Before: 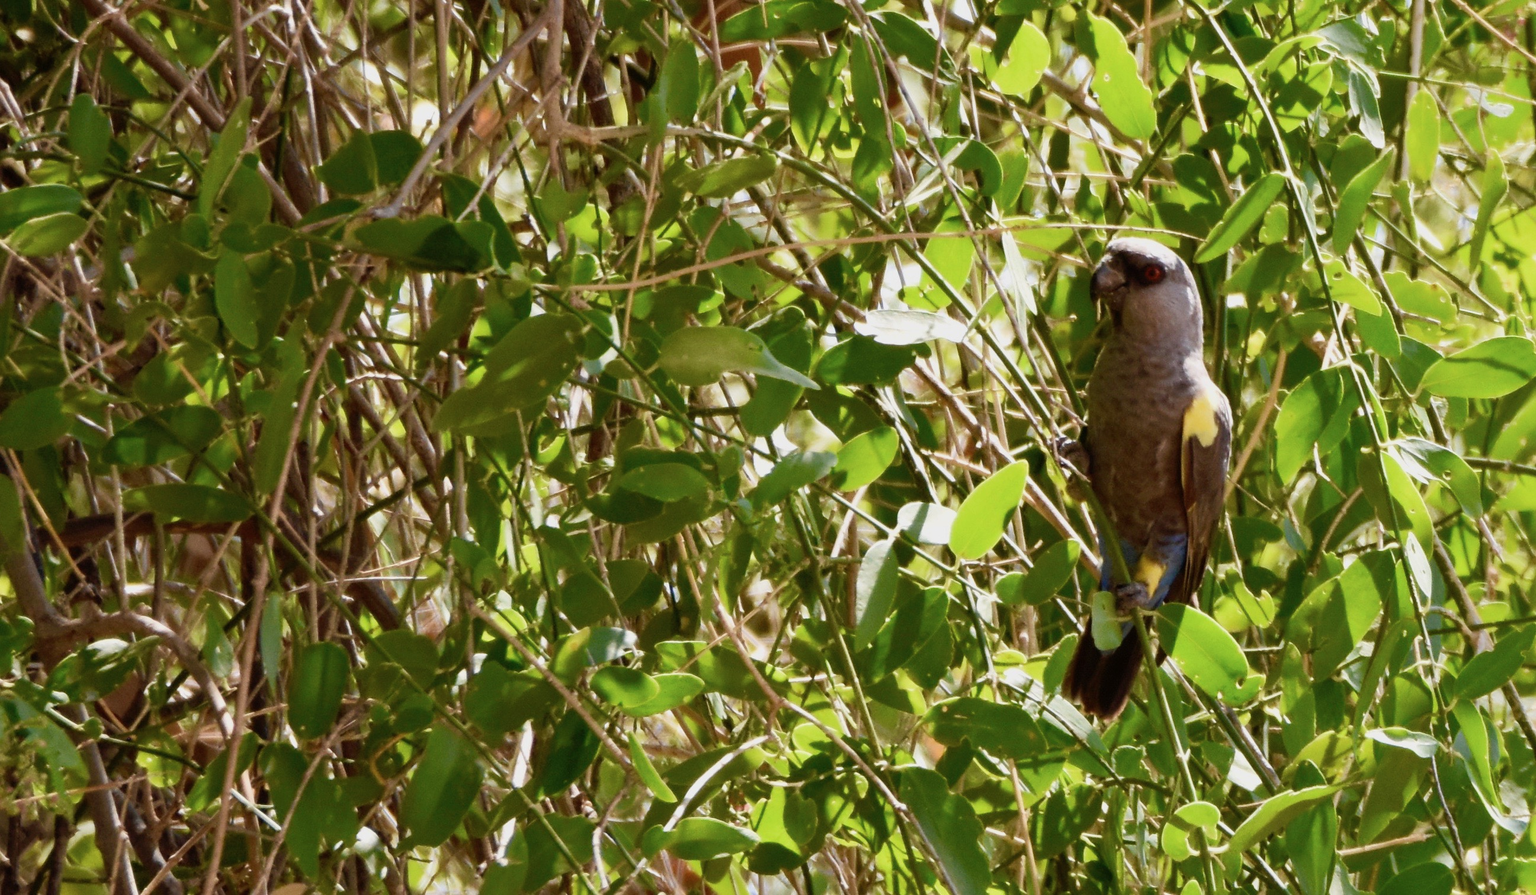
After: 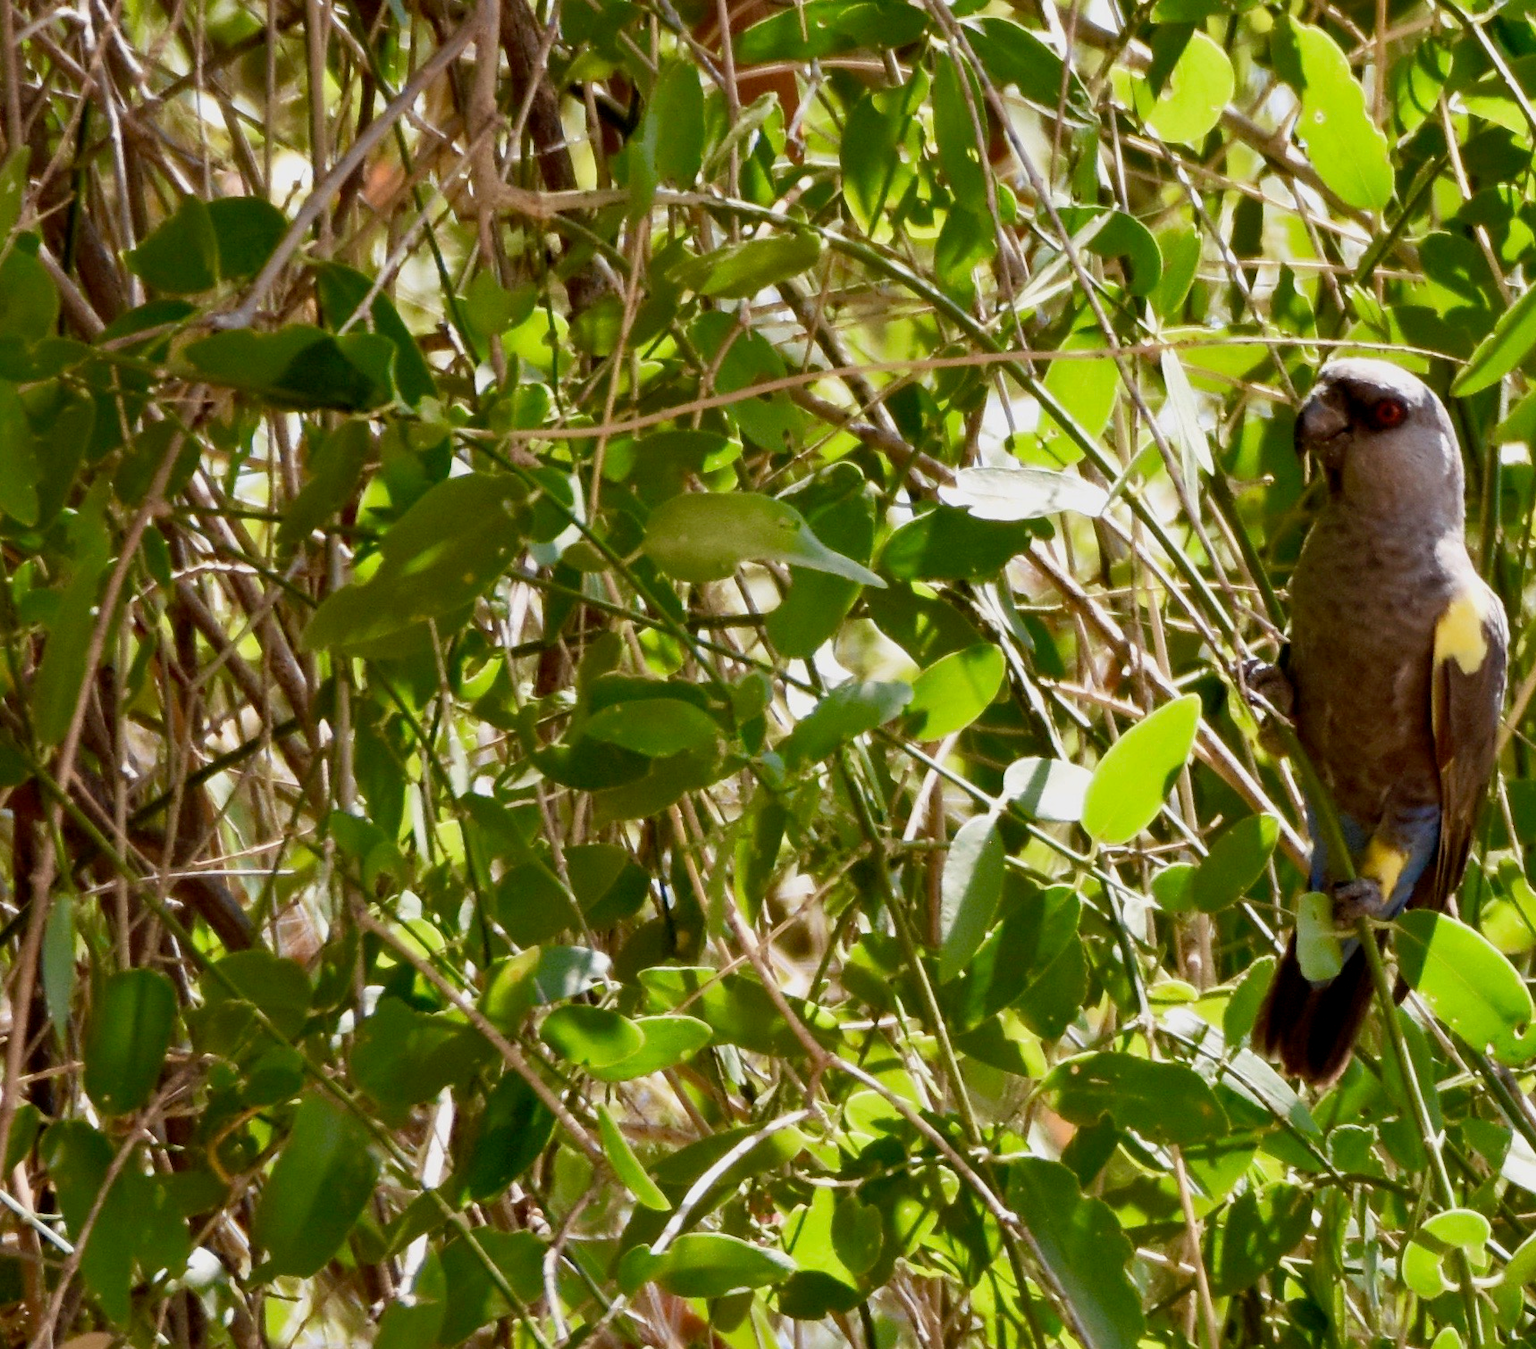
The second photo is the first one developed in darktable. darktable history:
crop and rotate: left 15.138%, right 18.554%
